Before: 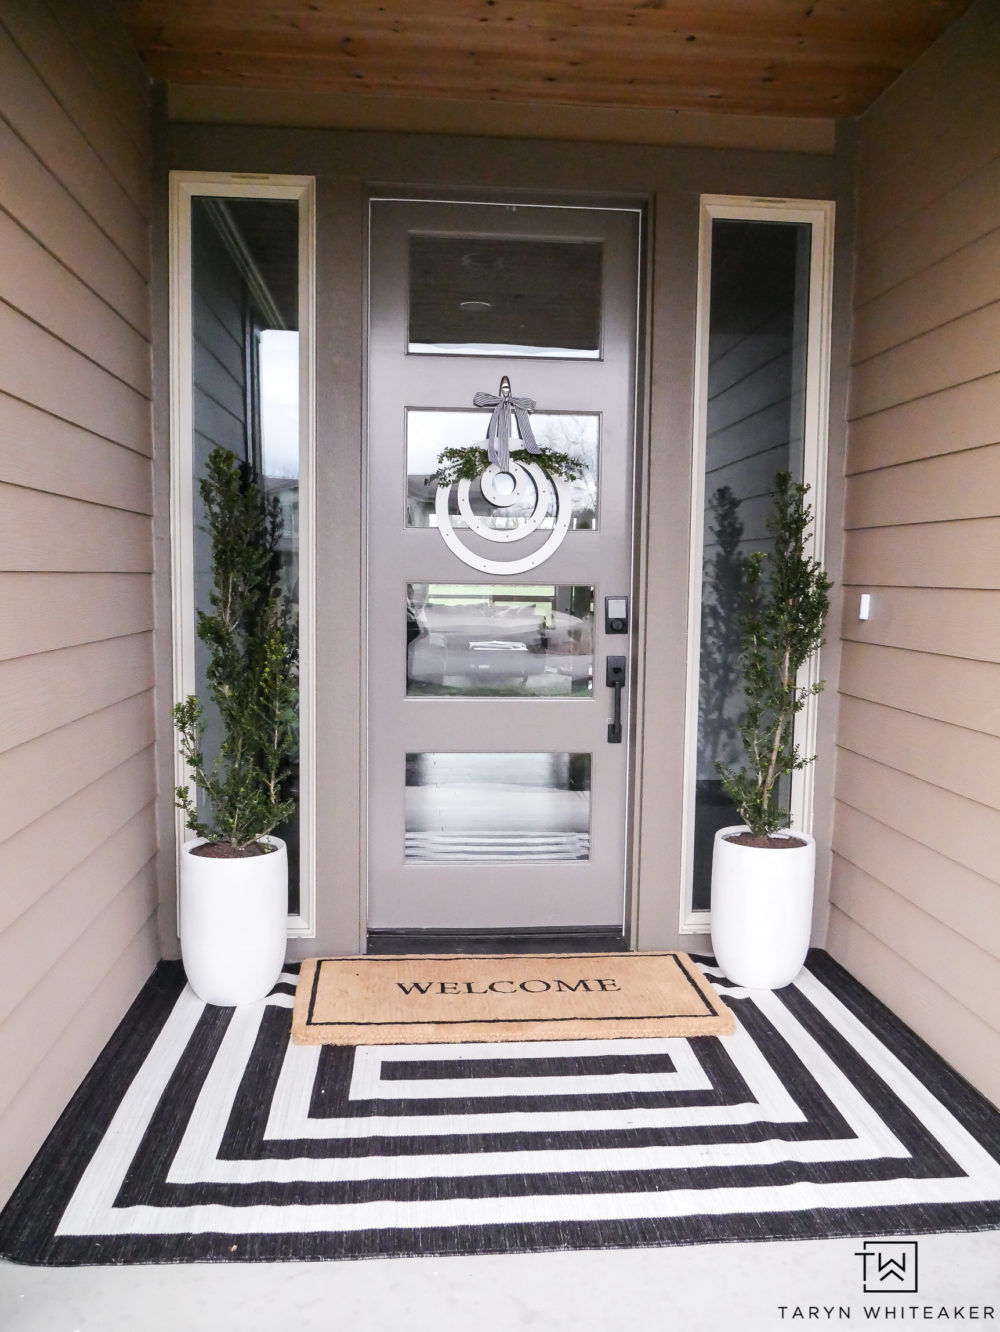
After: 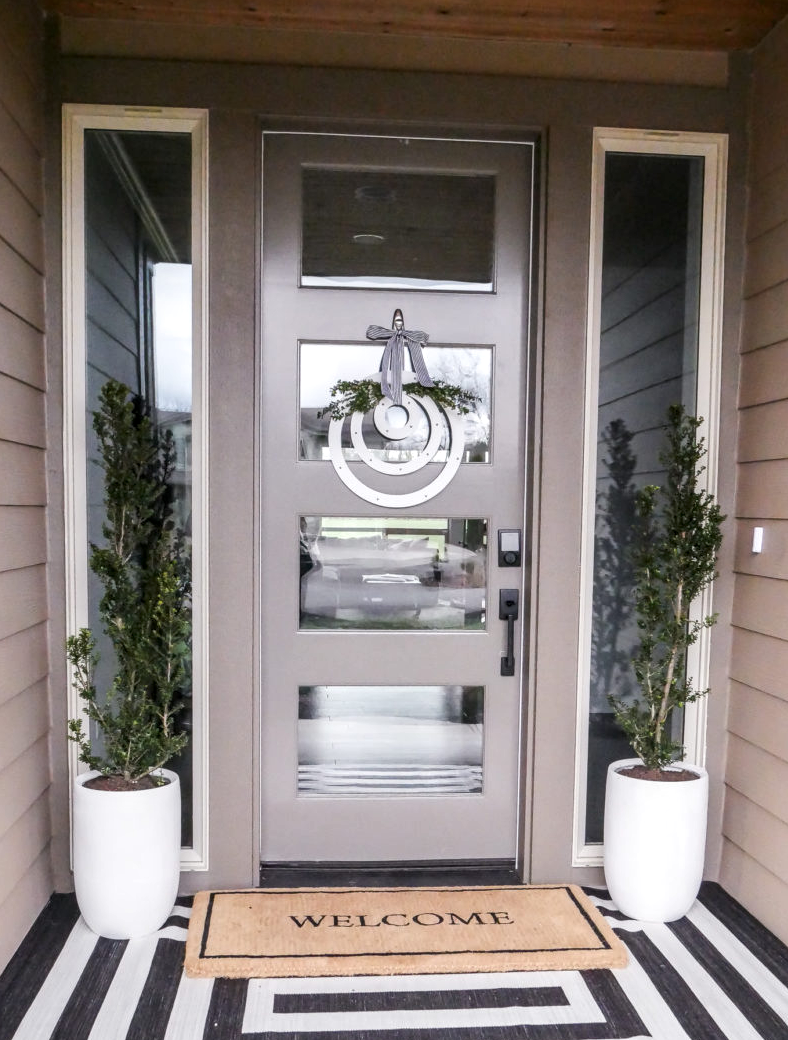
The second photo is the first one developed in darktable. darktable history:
local contrast: on, module defaults
white balance: emerald 1
crop and rotate: left 10.77%, top 5.1%, right 10.41%, bottom 16.76%
